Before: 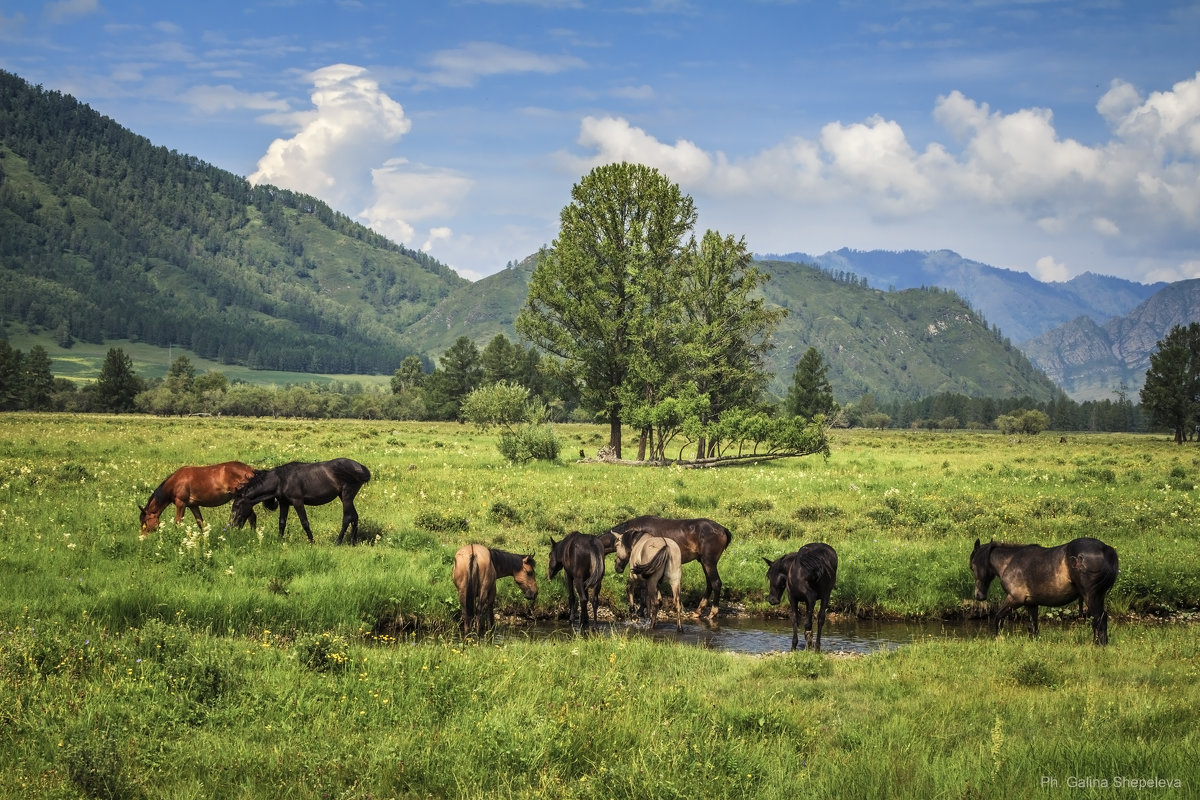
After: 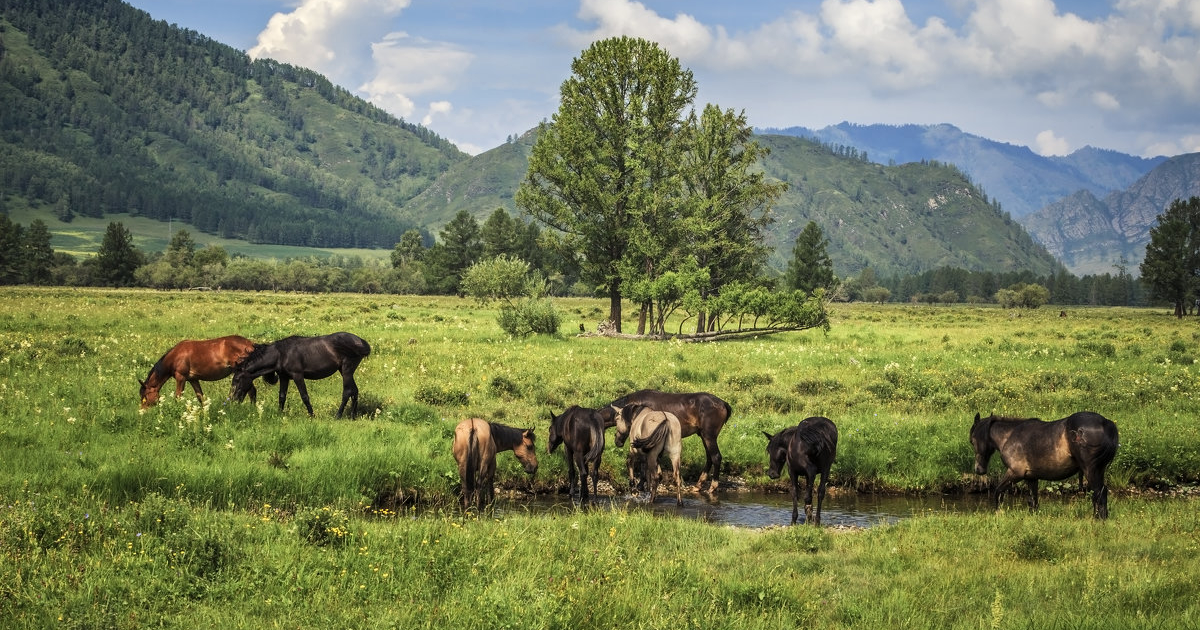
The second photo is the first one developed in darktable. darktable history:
local contrast: mode bilateral grid, contrast 10, coarseness 25, detail 115%, midtone range 0.2
crop and rotate: top 15.842%, bottom 5.369%
